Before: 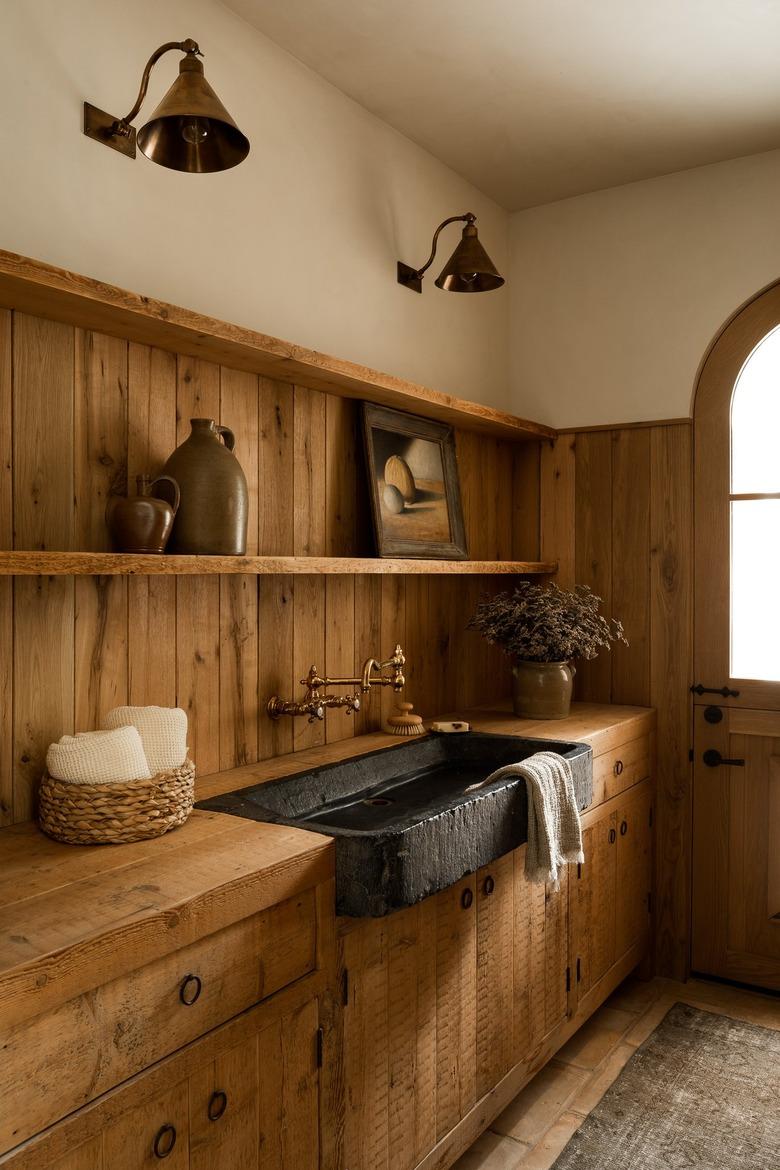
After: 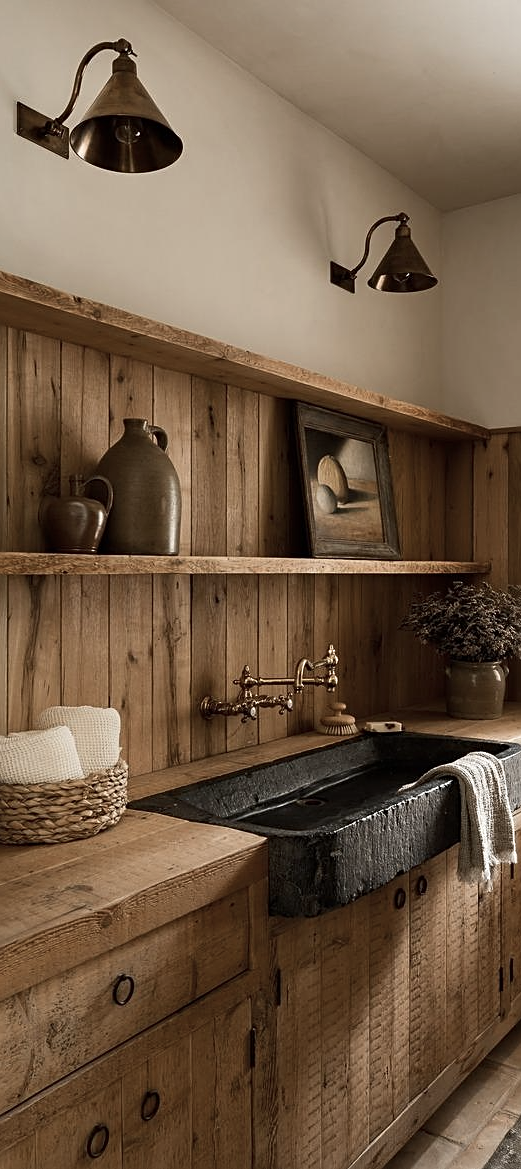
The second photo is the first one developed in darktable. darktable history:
crop and rotate: left 8.652%, right 24.441%
sharpen: on, module defaults
contrast brightness saturation: contrast 0.099, saturation -0.365
